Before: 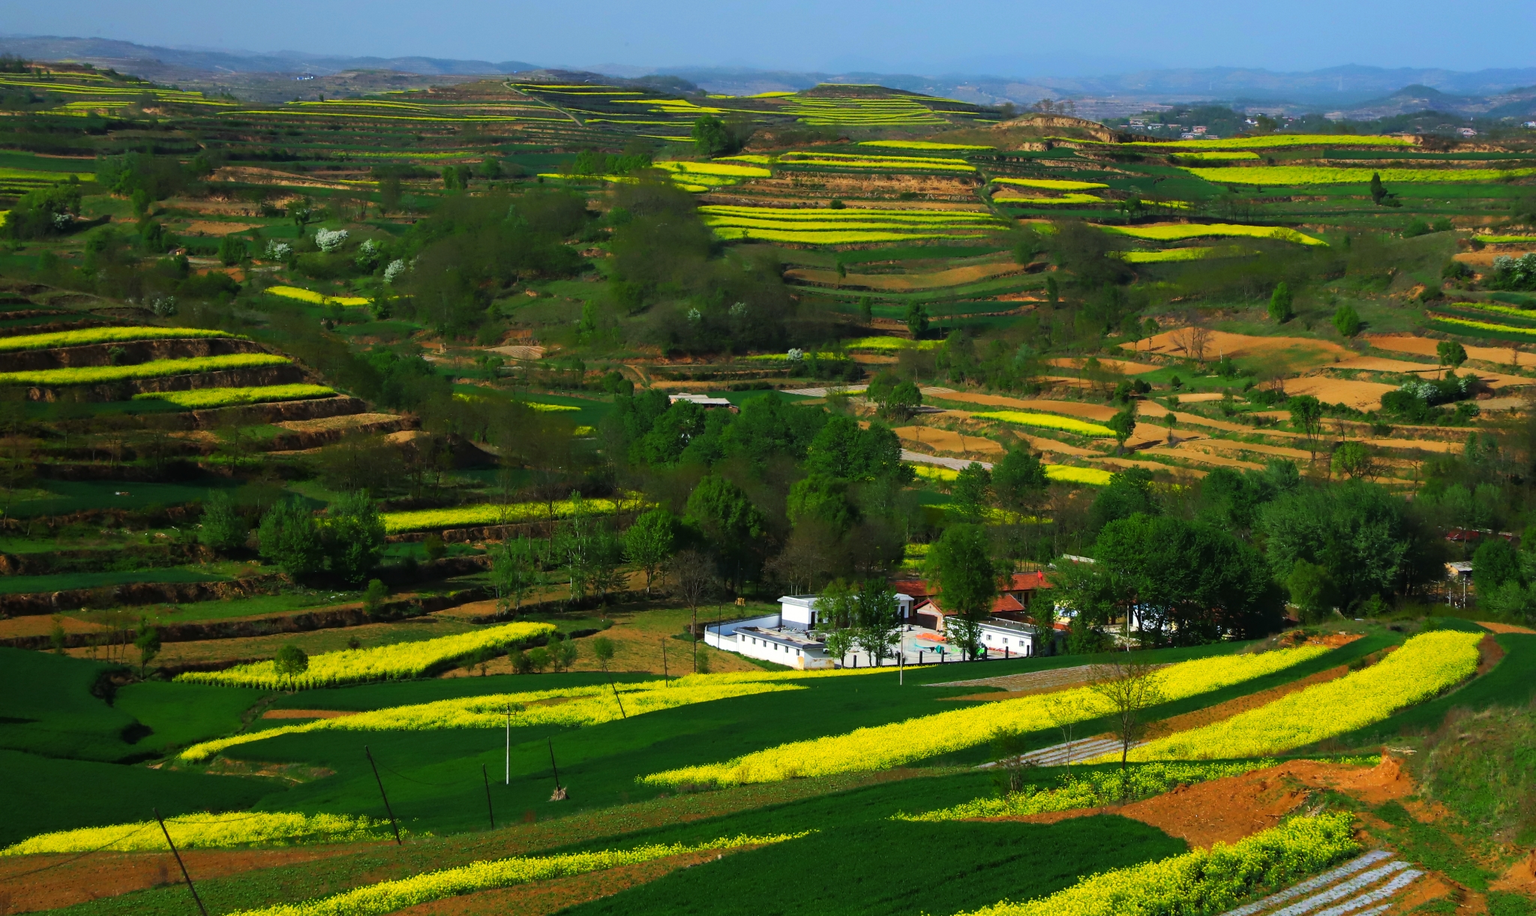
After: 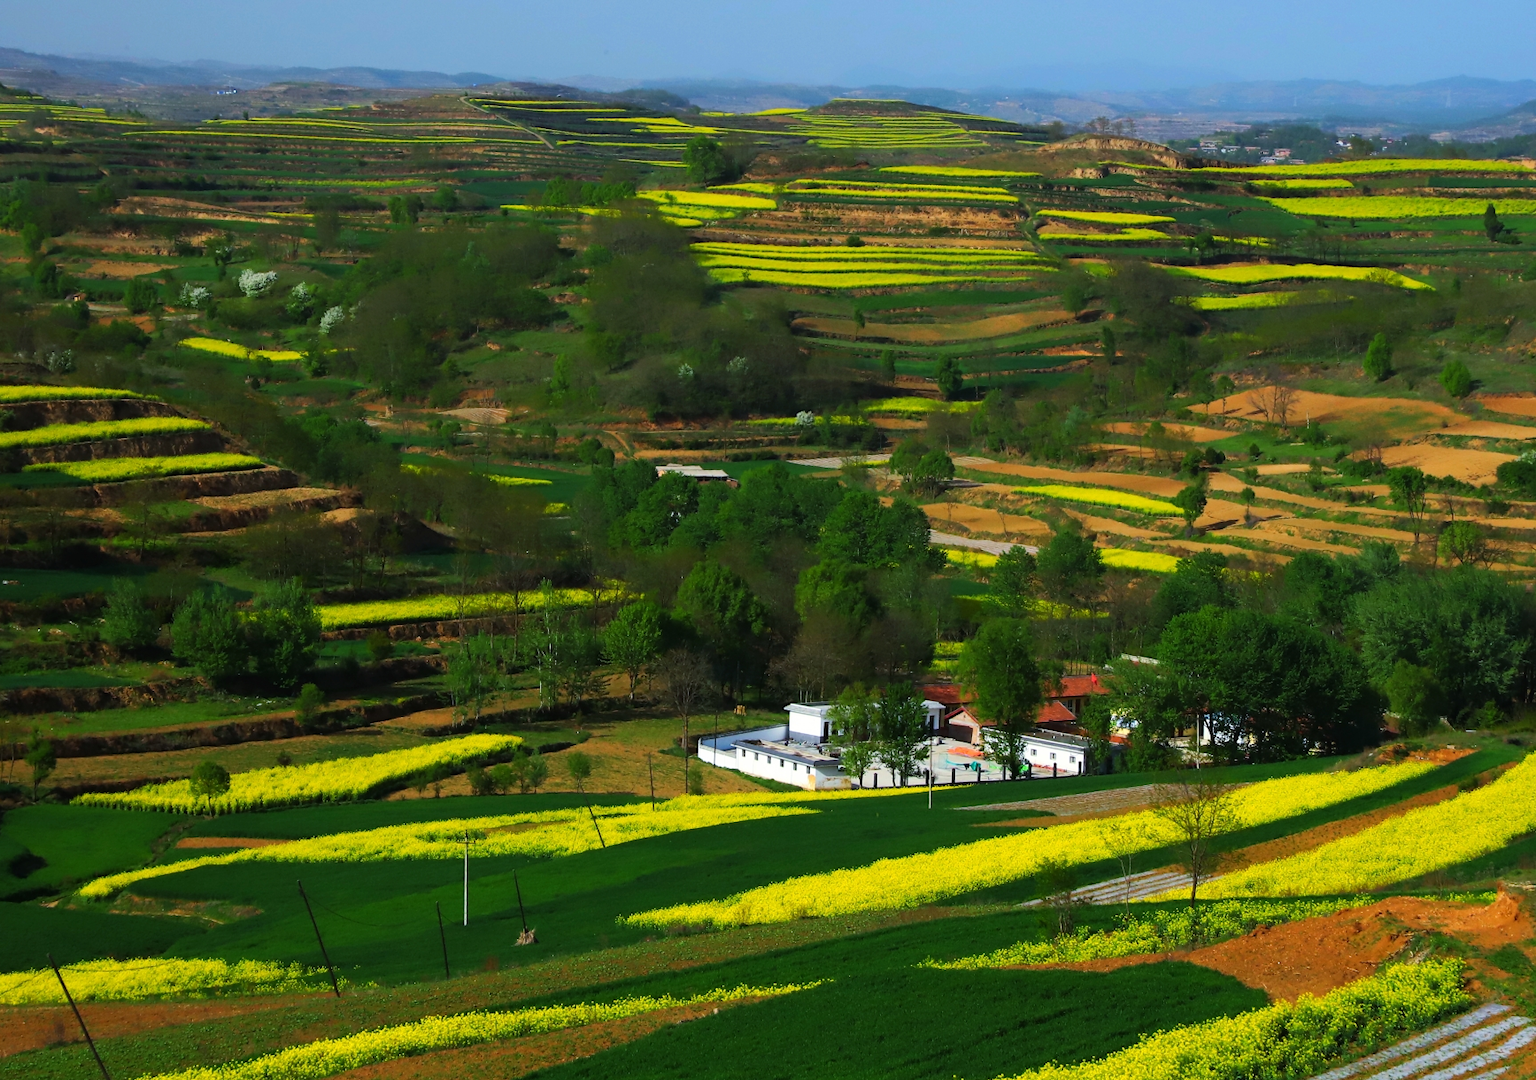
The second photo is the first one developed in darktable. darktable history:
crop: left 7.38%, right 7.871%
